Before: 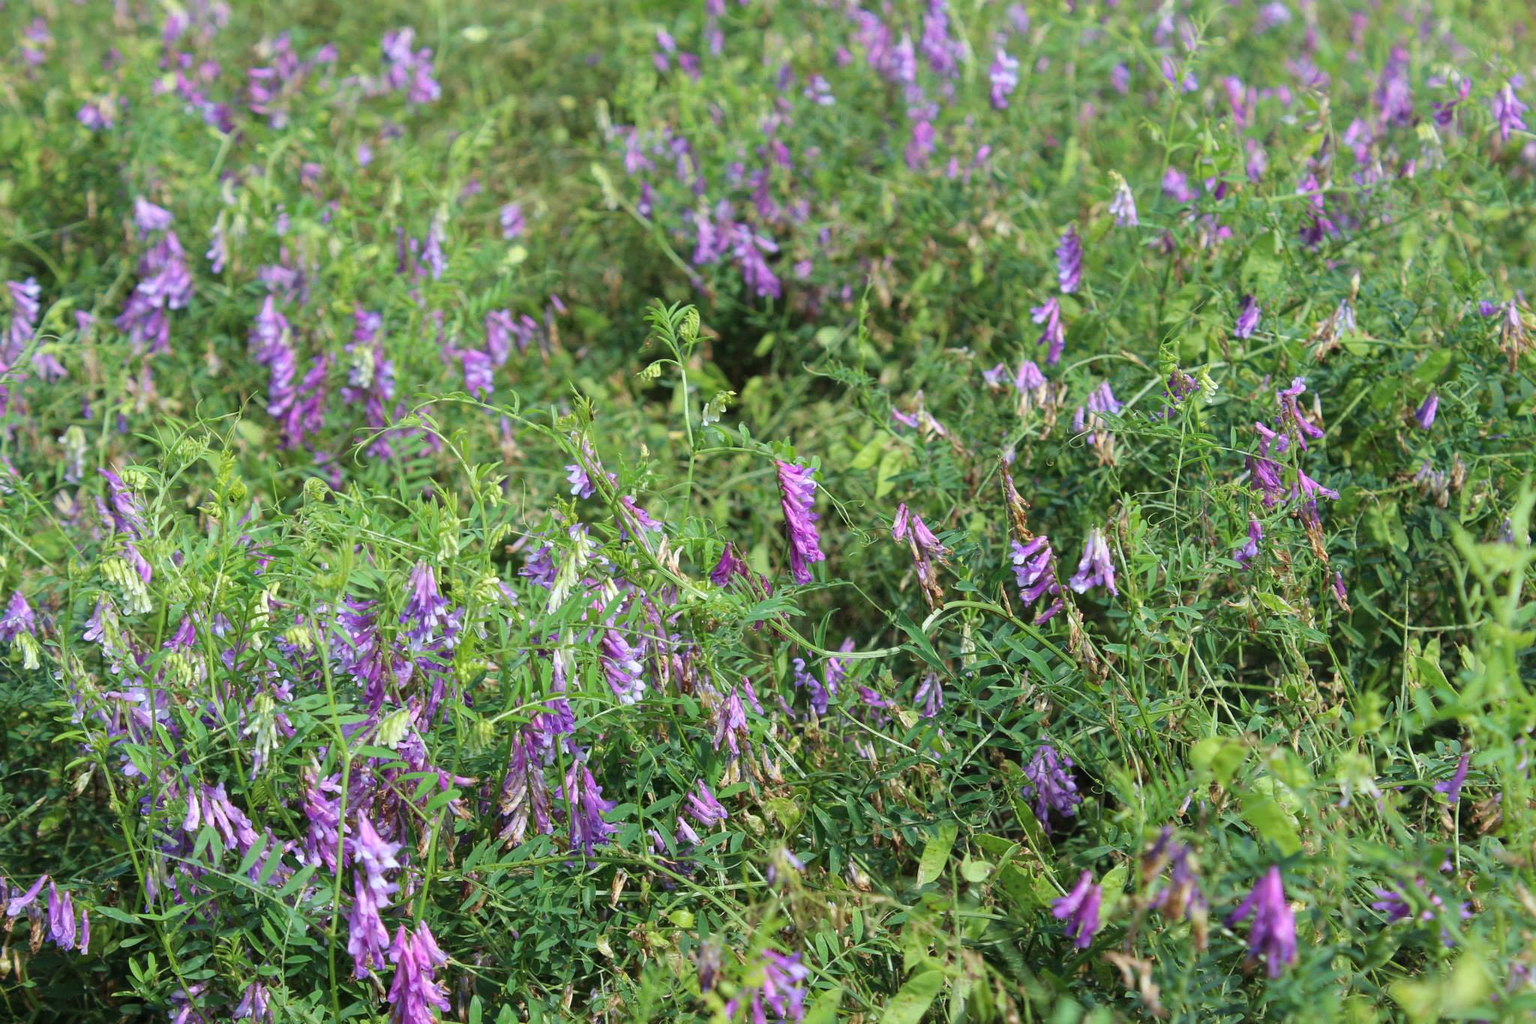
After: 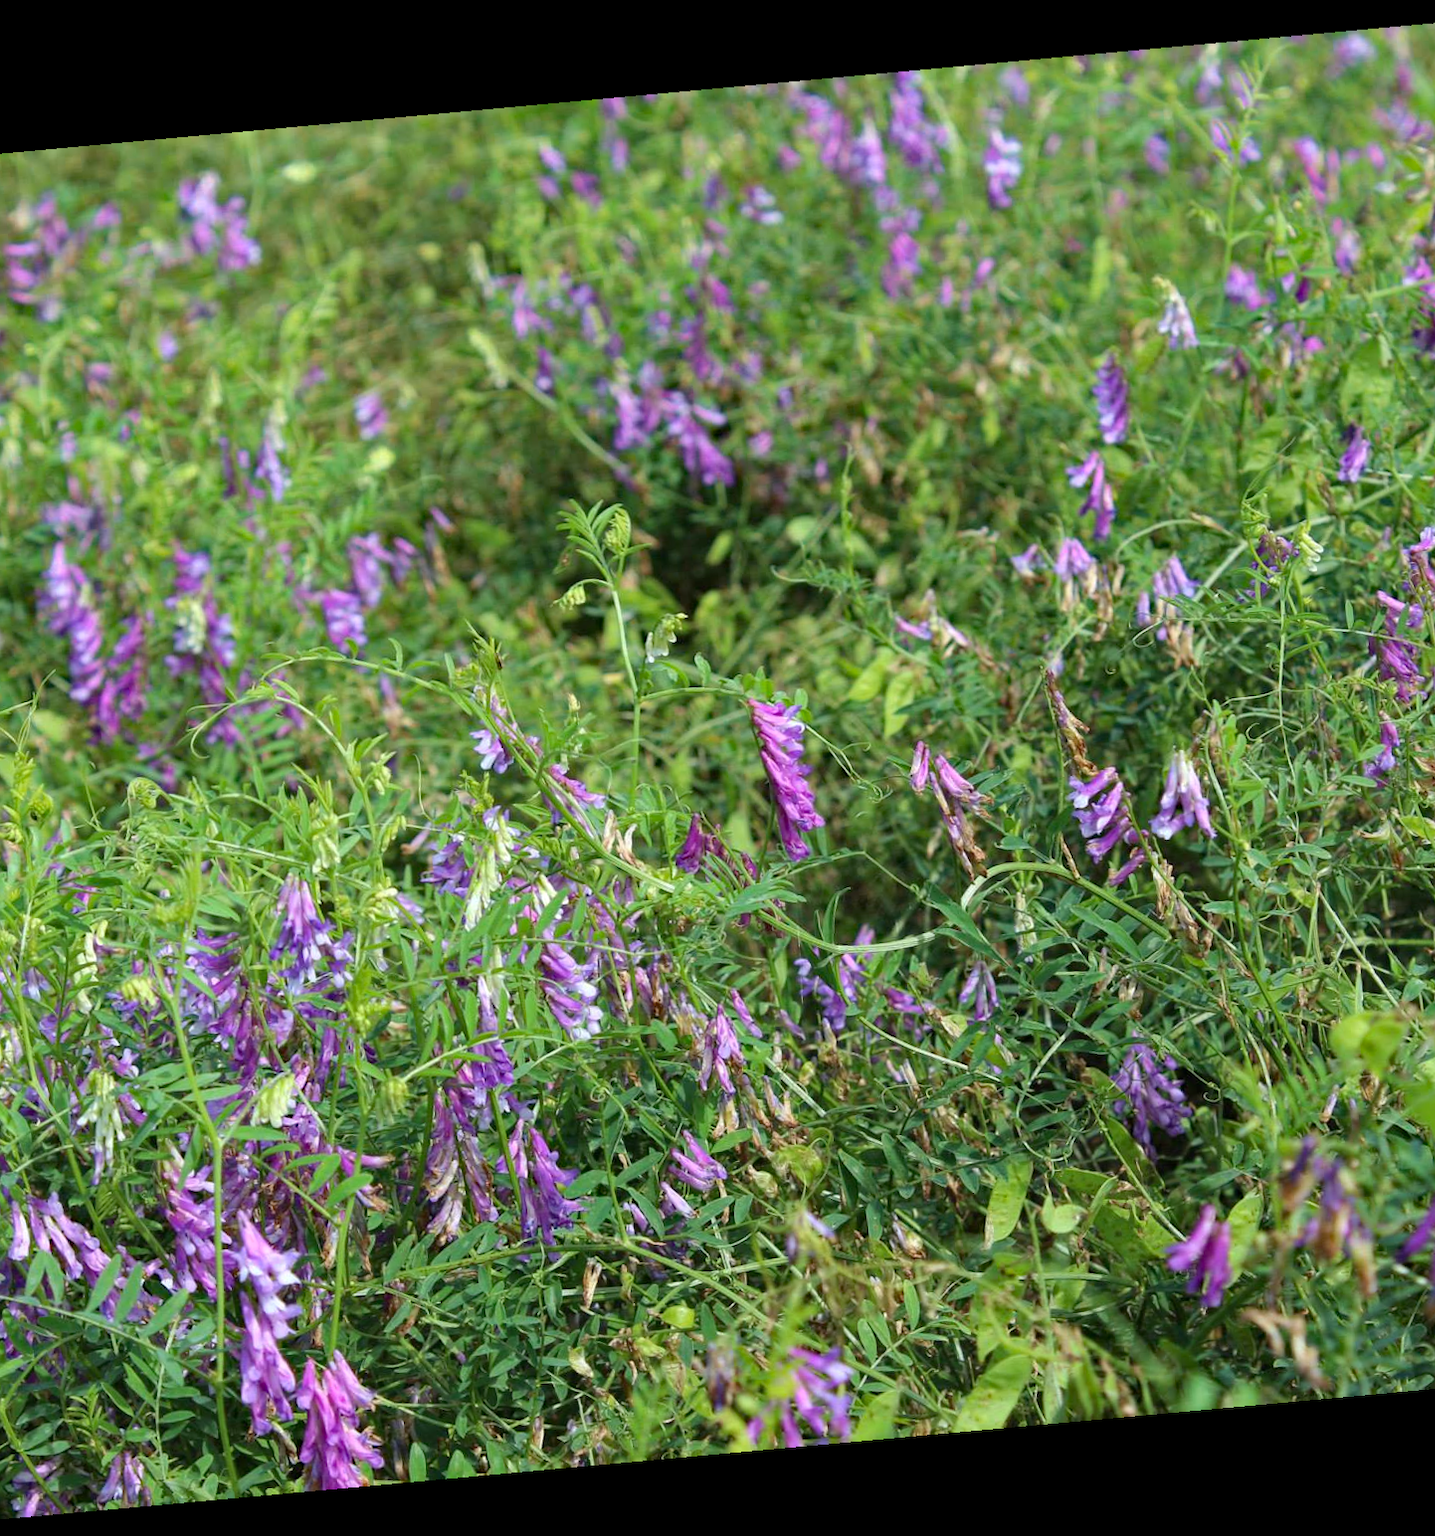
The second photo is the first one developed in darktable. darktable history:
rotate and perspective: rotation -5.2°, automatic cropping off
crop and rotate: left 15.446%, right 17.836%
haze removal: strength 0.29, distance 0.25, compatibility mode true, adaptive false
